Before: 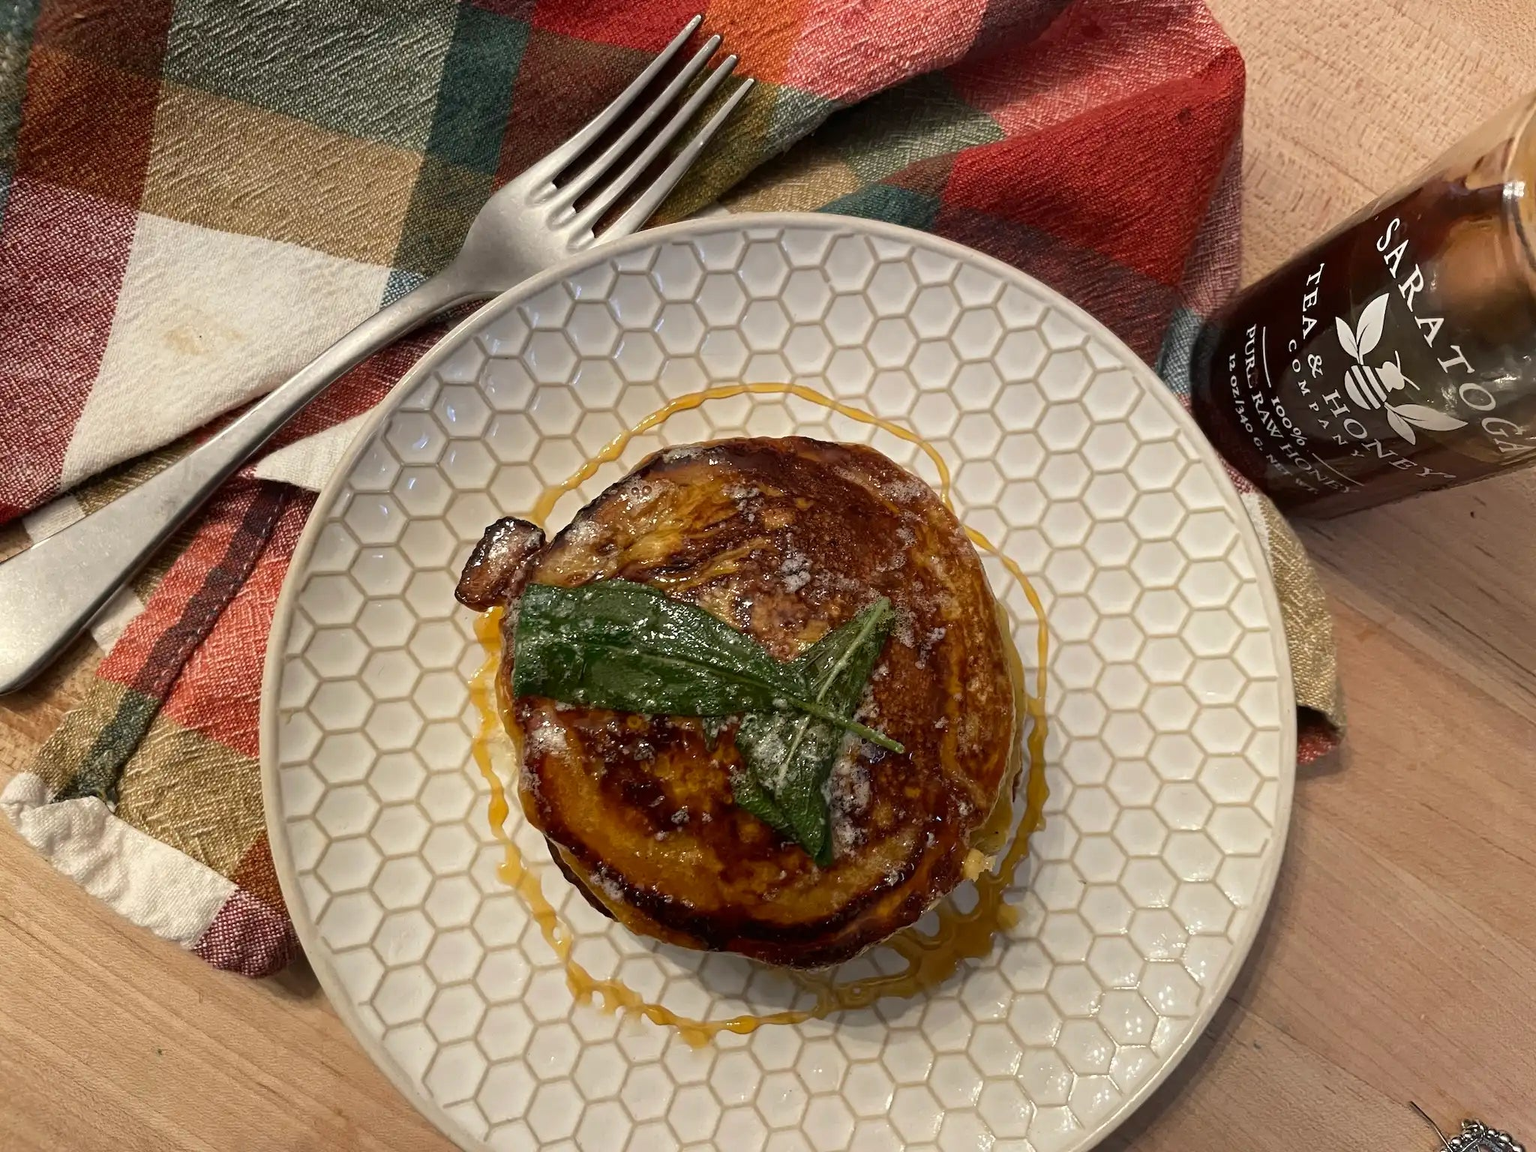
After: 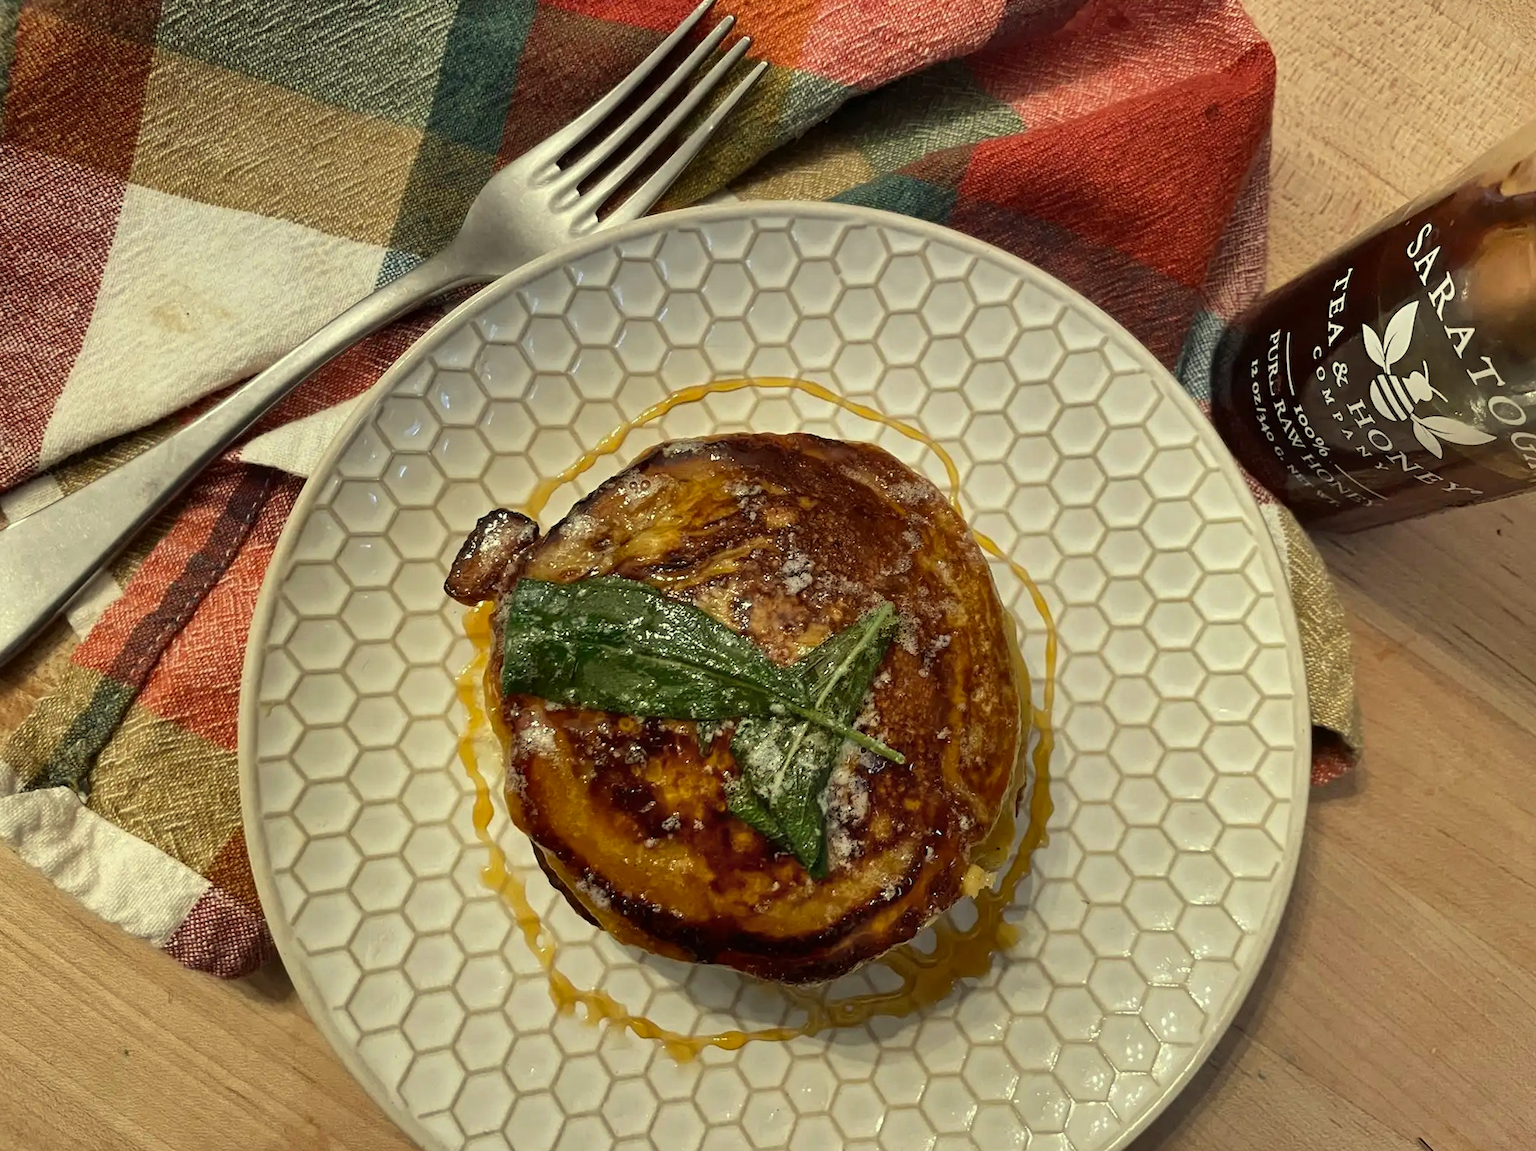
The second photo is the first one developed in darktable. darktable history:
crop and rotate: angle -1.5°
shadows and highlights: shadows 60.47, highlights color adjustment 0.228%, soften with gaussian
color correction: highlights a* -5.63, highlights b* 11.35
